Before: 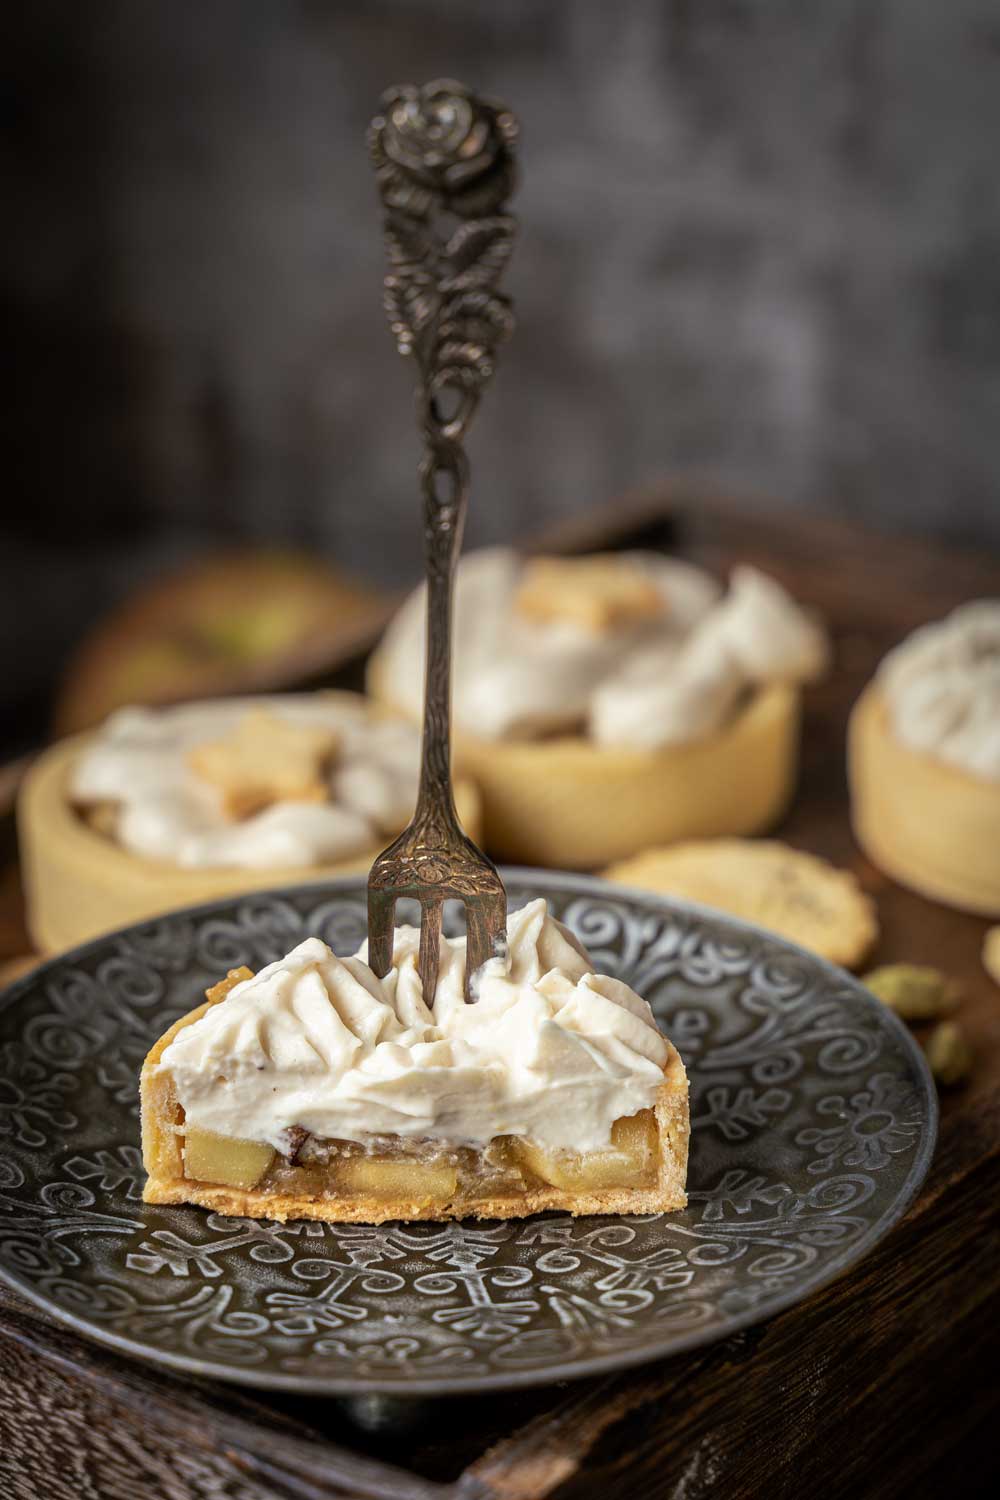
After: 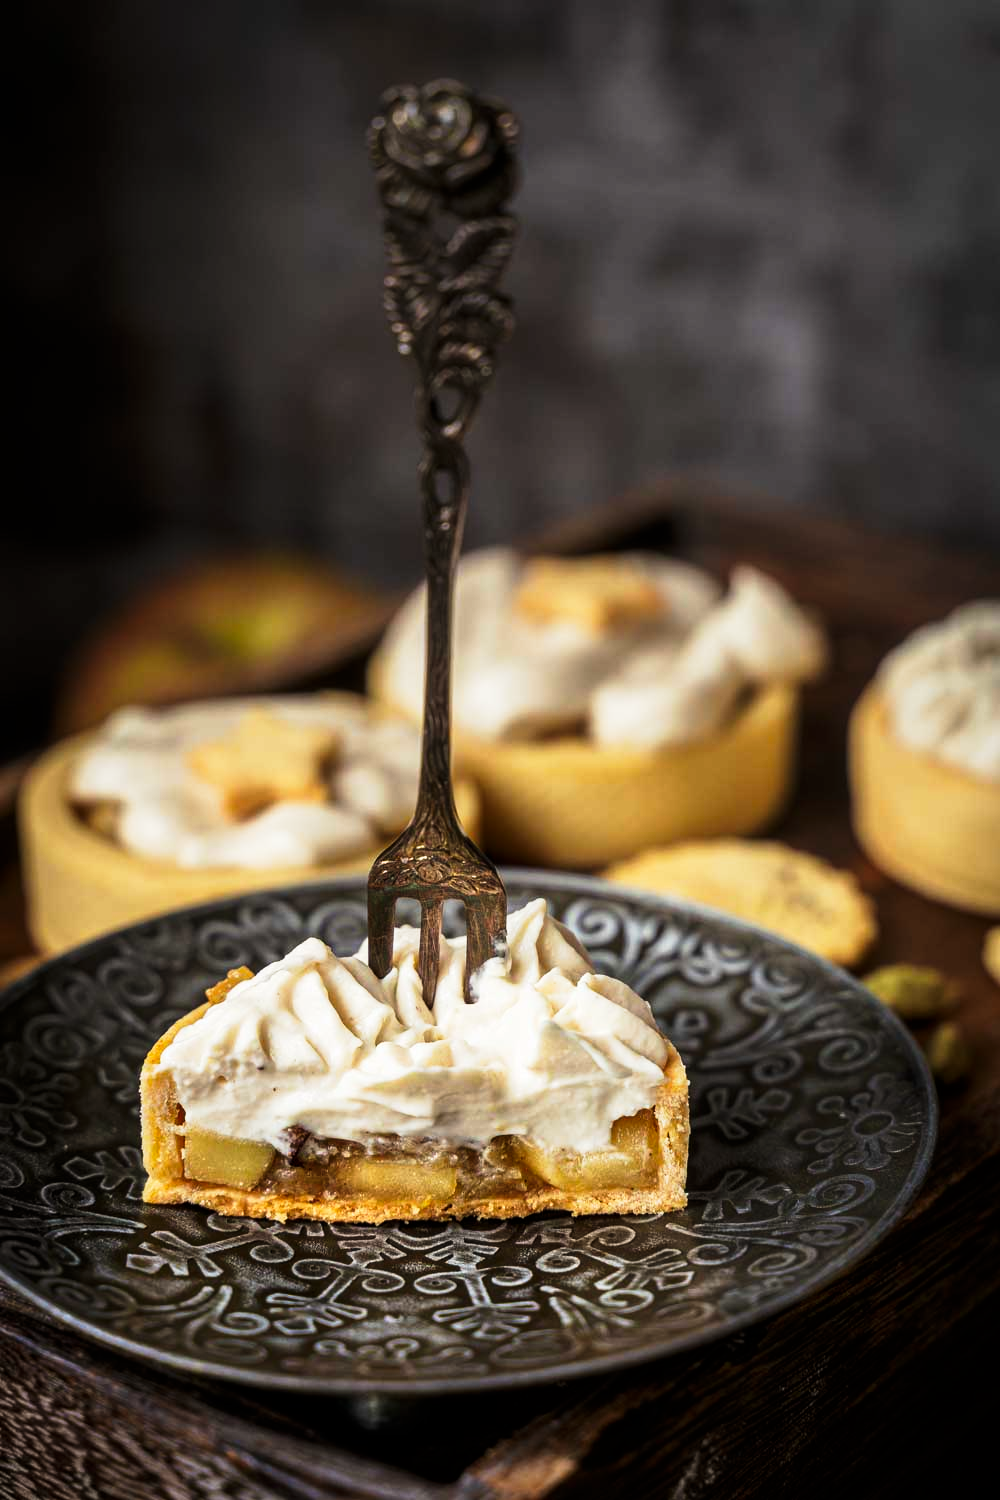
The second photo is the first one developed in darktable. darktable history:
tone curve: curves: ch0 [(0, 0) (0.042, 0.01) (0.223, 0.123) (0.59, 0.574) (0.802, 0.868) (1, 1)], preserve colors none
